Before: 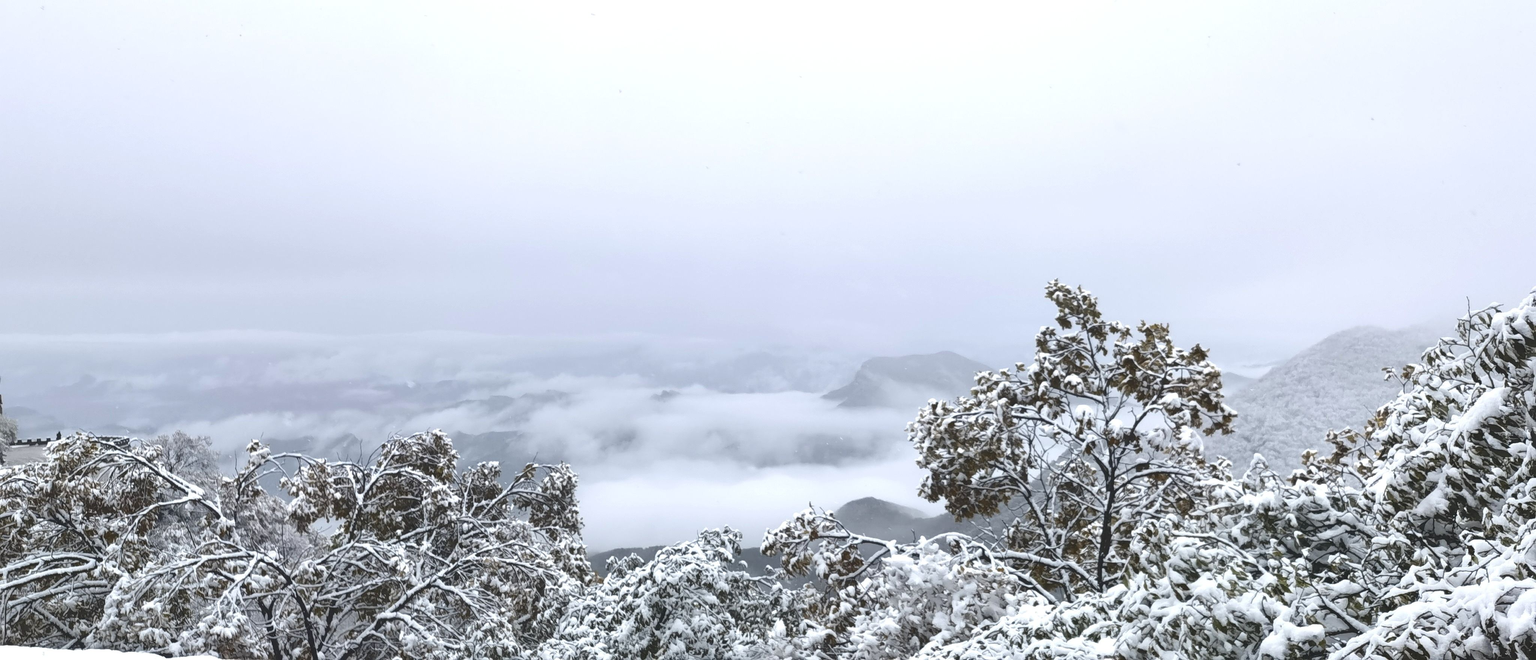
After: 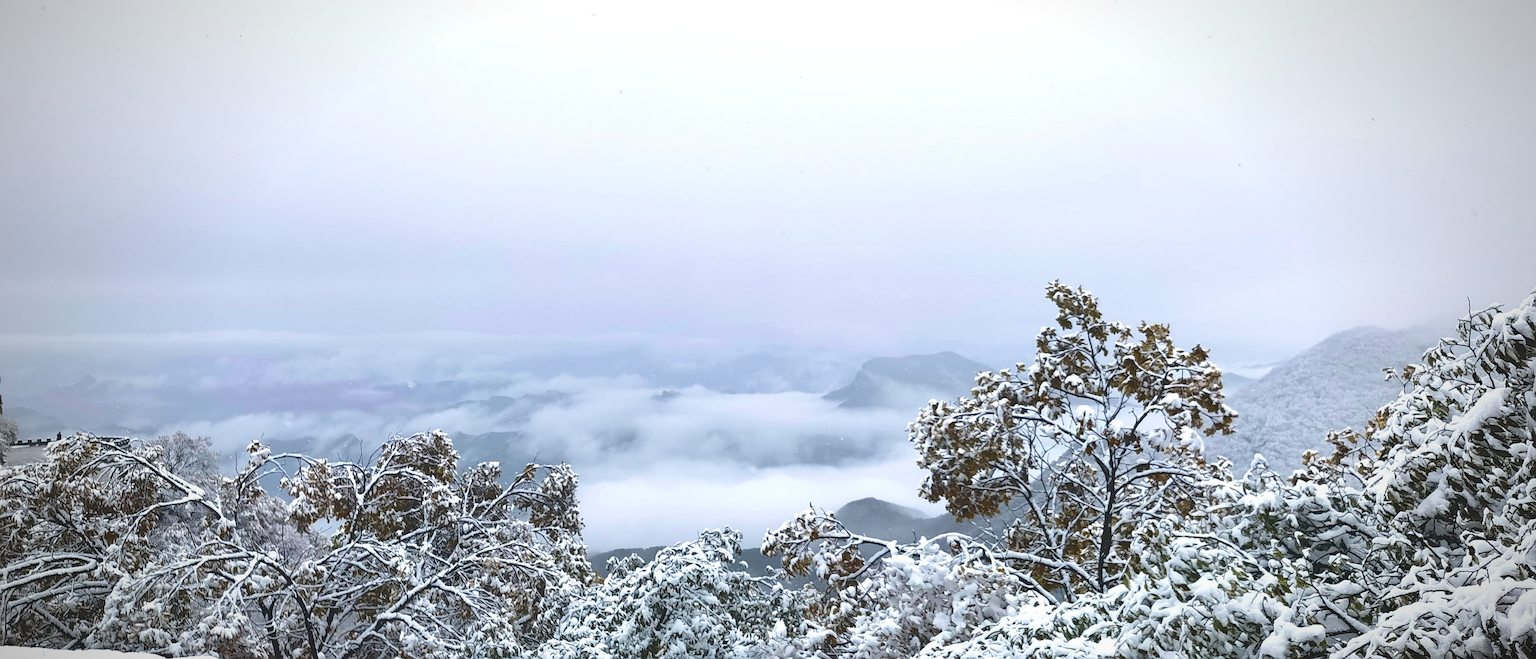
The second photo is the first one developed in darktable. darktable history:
velvia: strength 44.69%
vignetting: fall-off start 70.12%, width/height ratio 1.333
sharpen: on, module defaults
